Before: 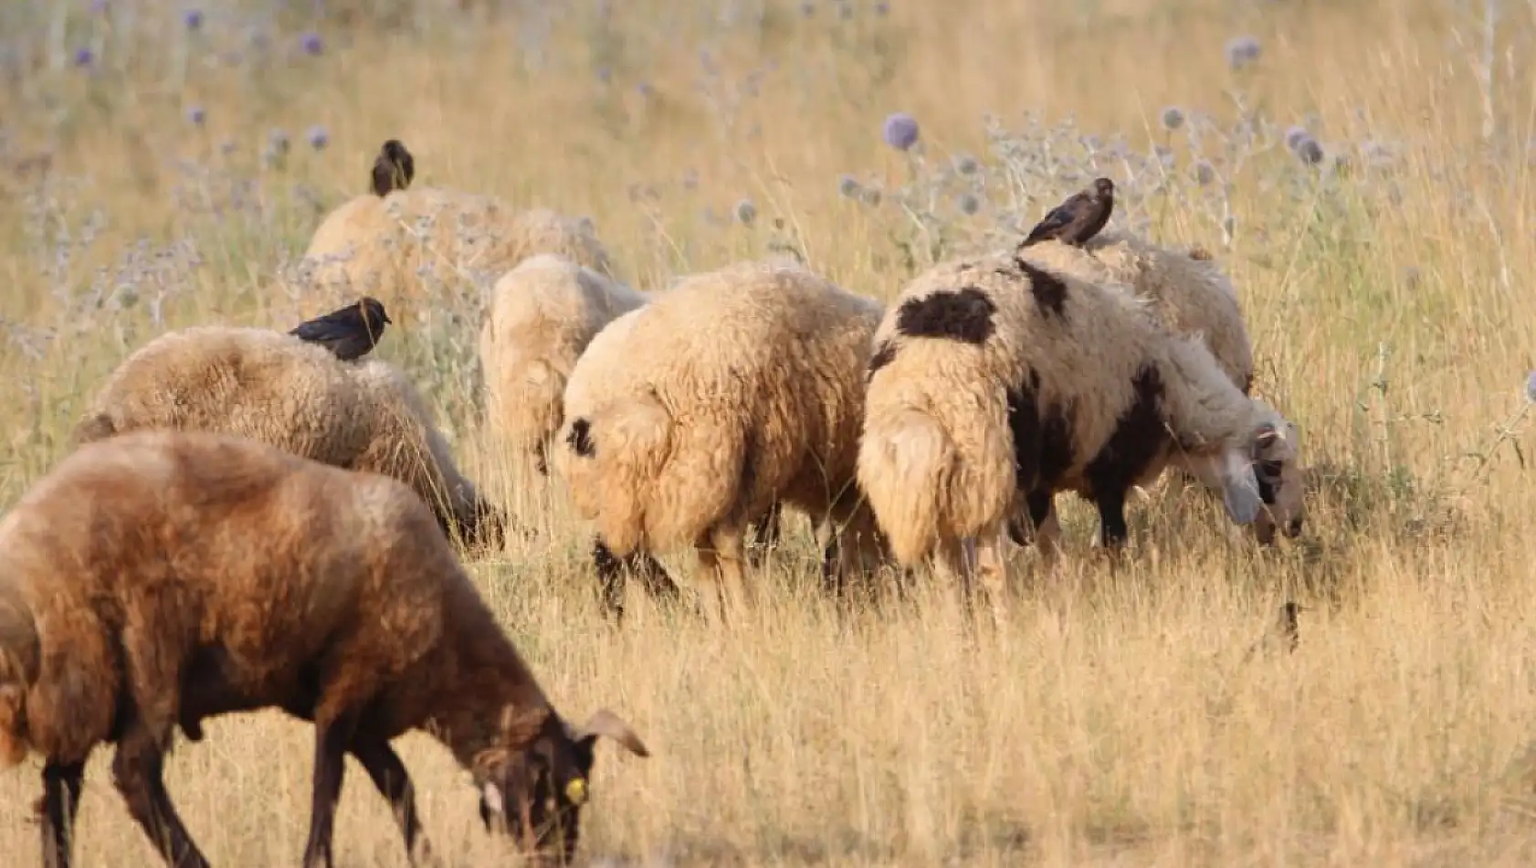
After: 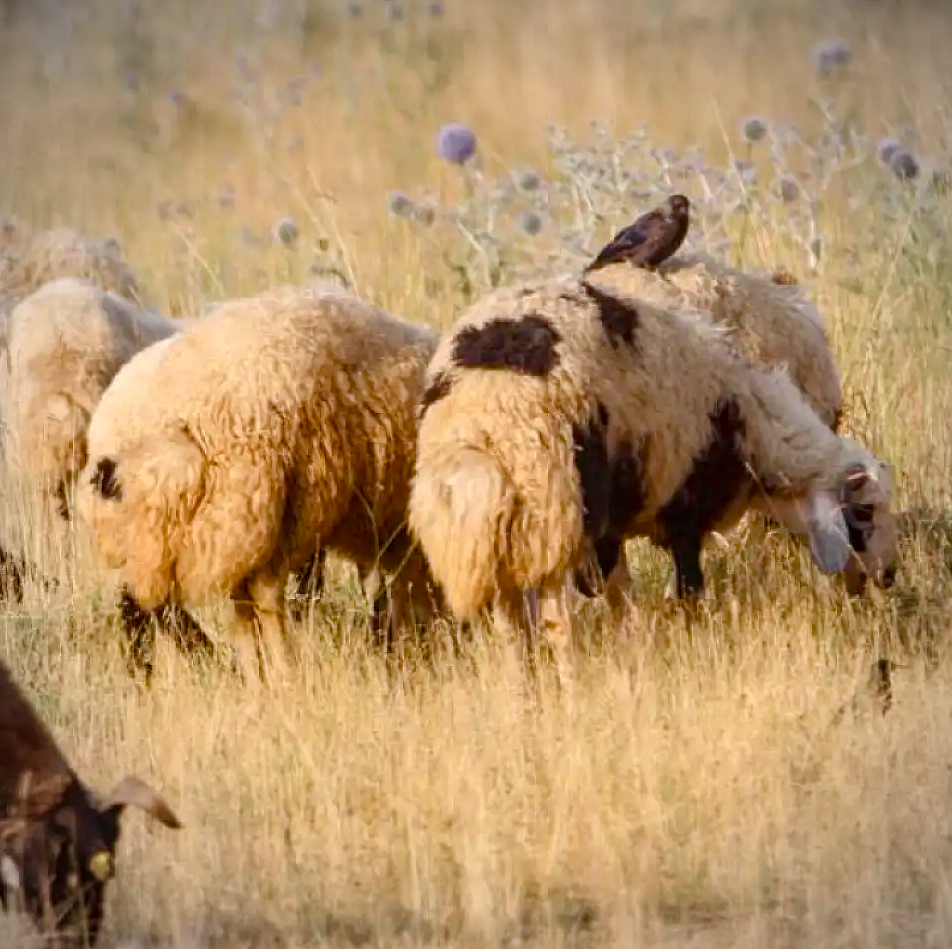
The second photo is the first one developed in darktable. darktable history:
crop: left 31.518%, top 0.017%, right 11.845%
color balance rgb: linear chroma grading › global chroma 0.517%, perceptual saturation grading › global saturation 20%, perceptual saturation grading › highlights -14.368%, perceptual saturation grading › shadows 49.997%, global vibrance 15.353%
vignetting: fall-off radius 60.88%
local contrast: on, module defaults
